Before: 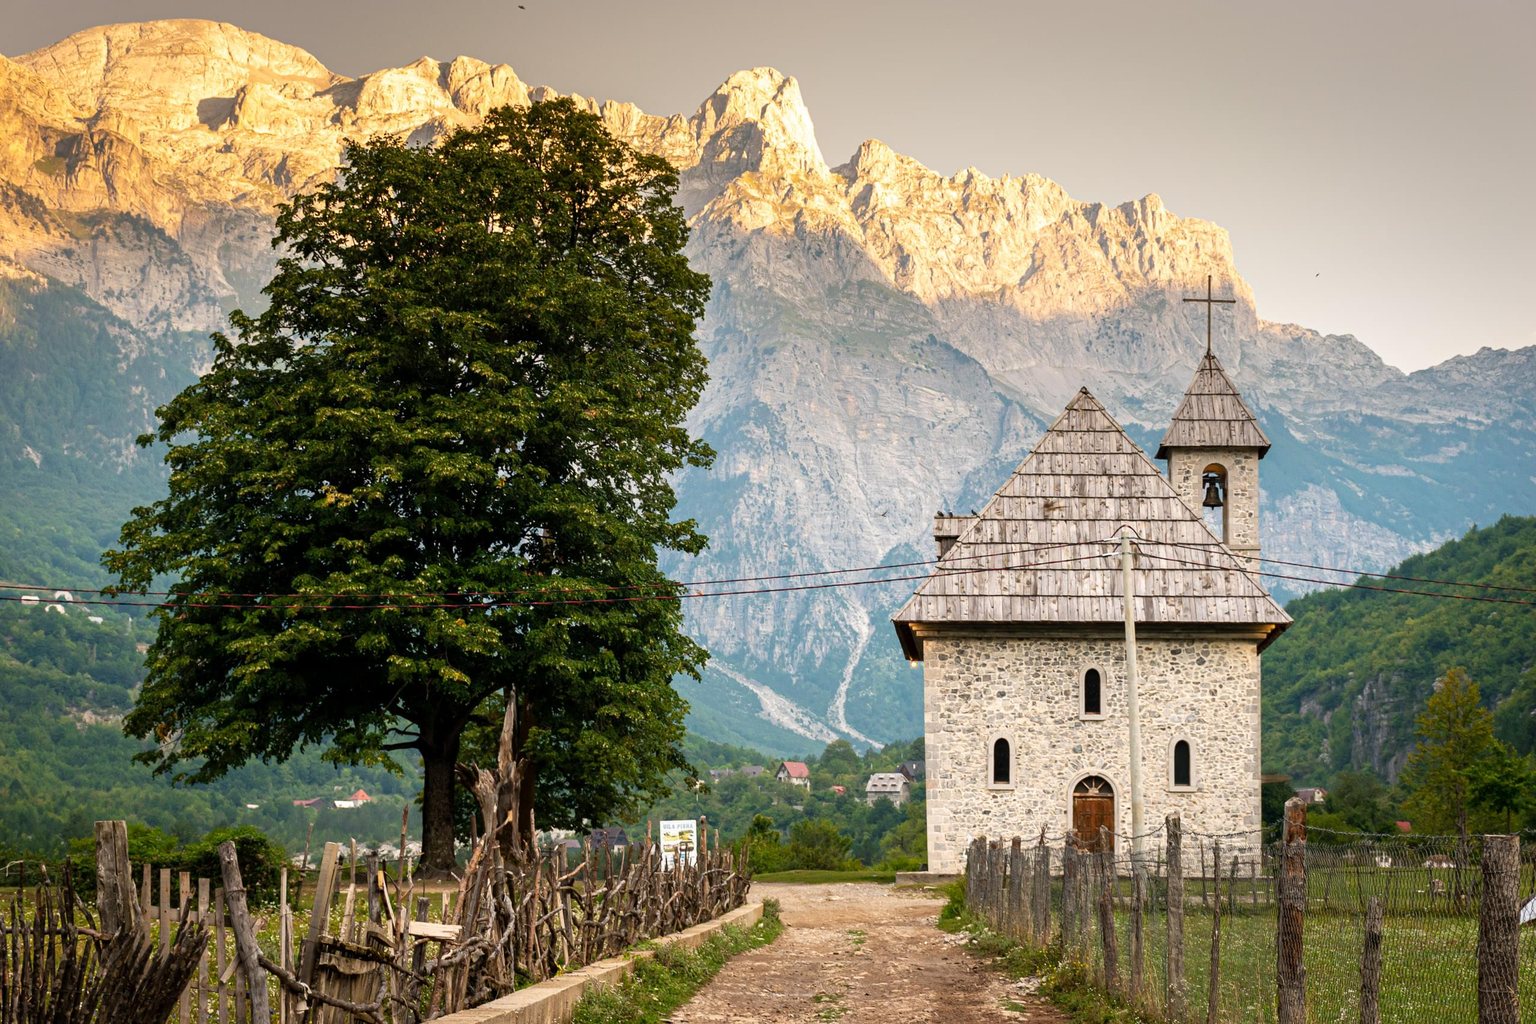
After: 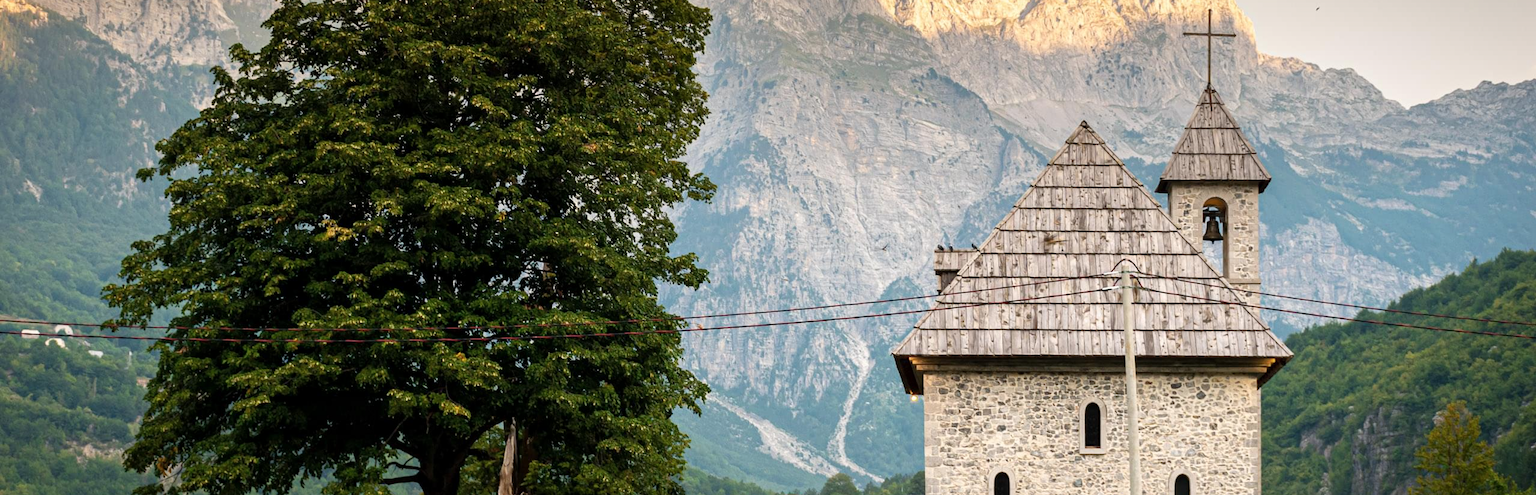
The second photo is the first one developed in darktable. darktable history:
local contrast: mode bilateral grid, contrast 10, coarseness 25, detail 110%, midtone range 0.2
crop and rotate: top 26.056%, bottom 25.543%
contrast brightness saturation: saturation -0.05
